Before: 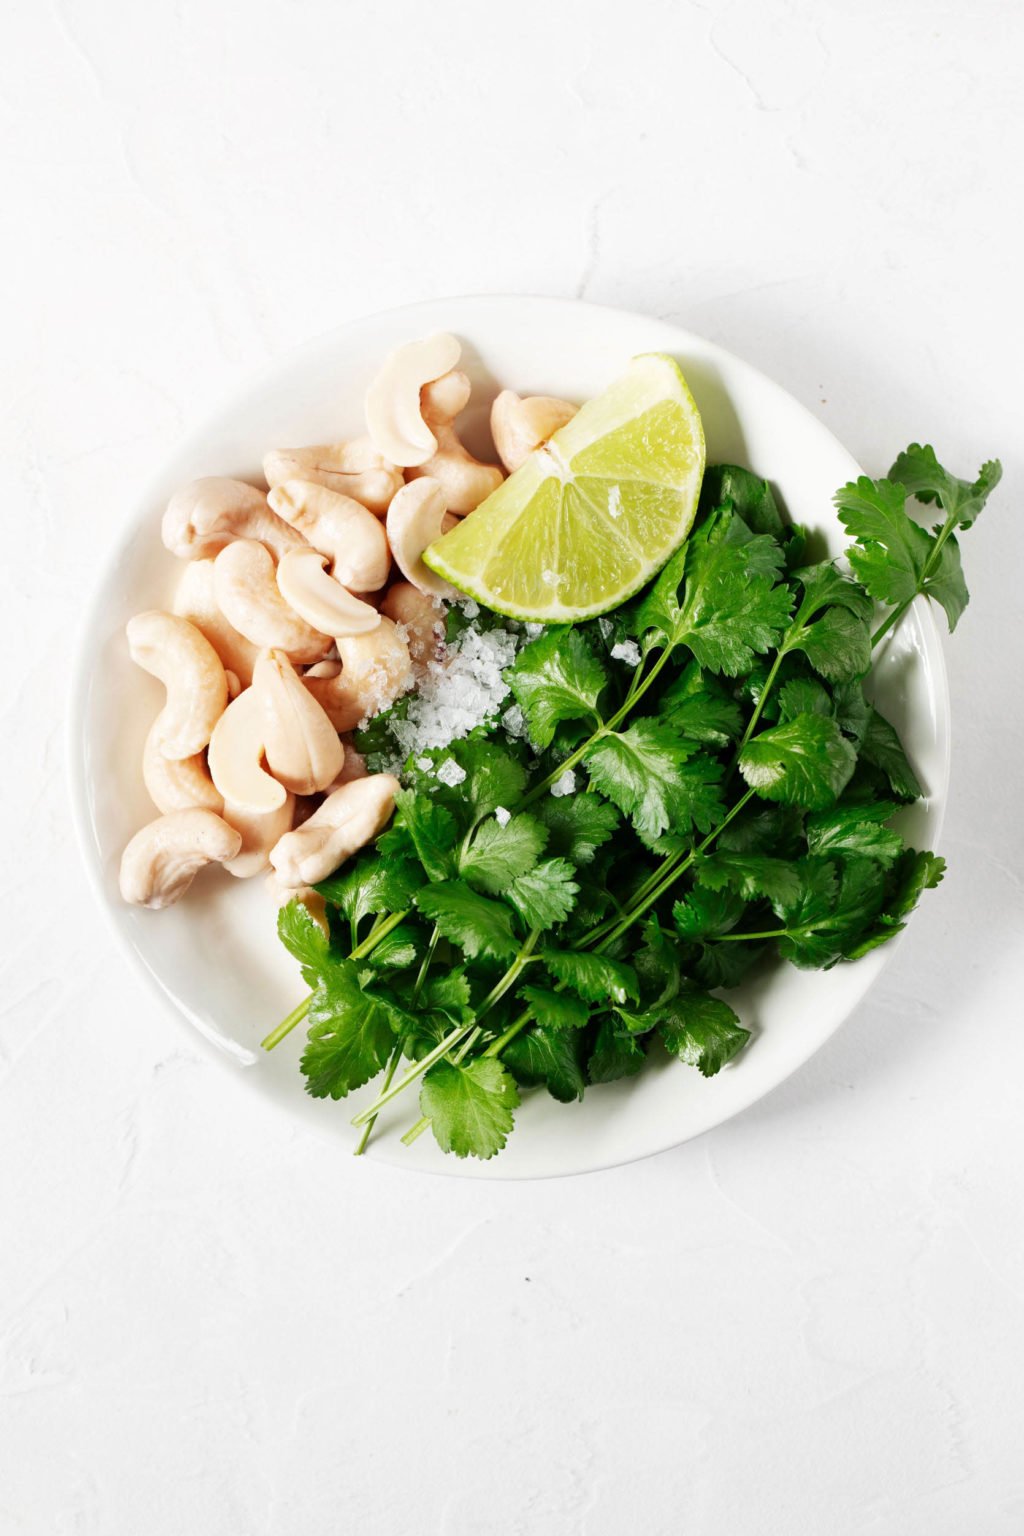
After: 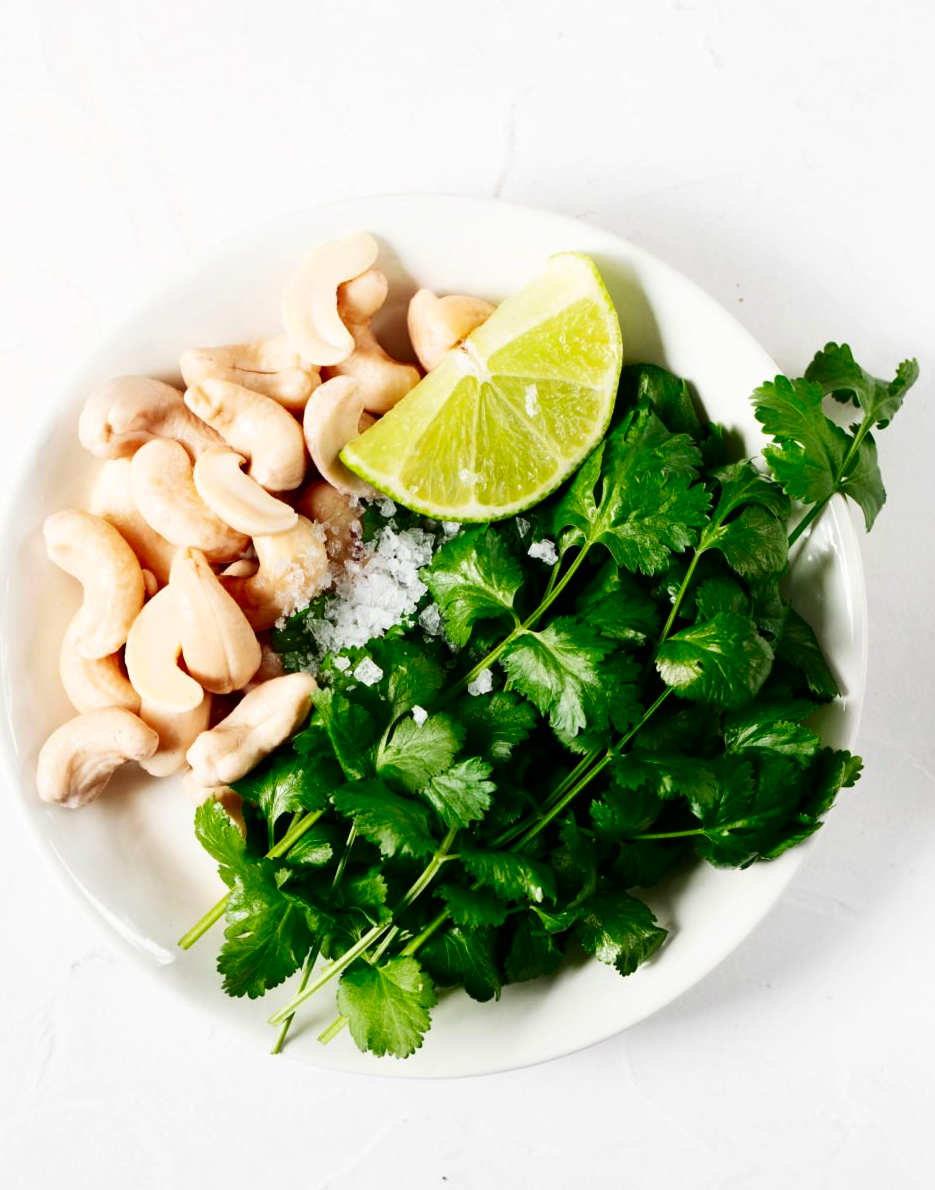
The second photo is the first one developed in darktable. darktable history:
crop: left 8.155%, top 6.611%, bottom 15.385%
contrast brightness saturation: contrast 0.19, brightness -0.11, saturation 0.21
